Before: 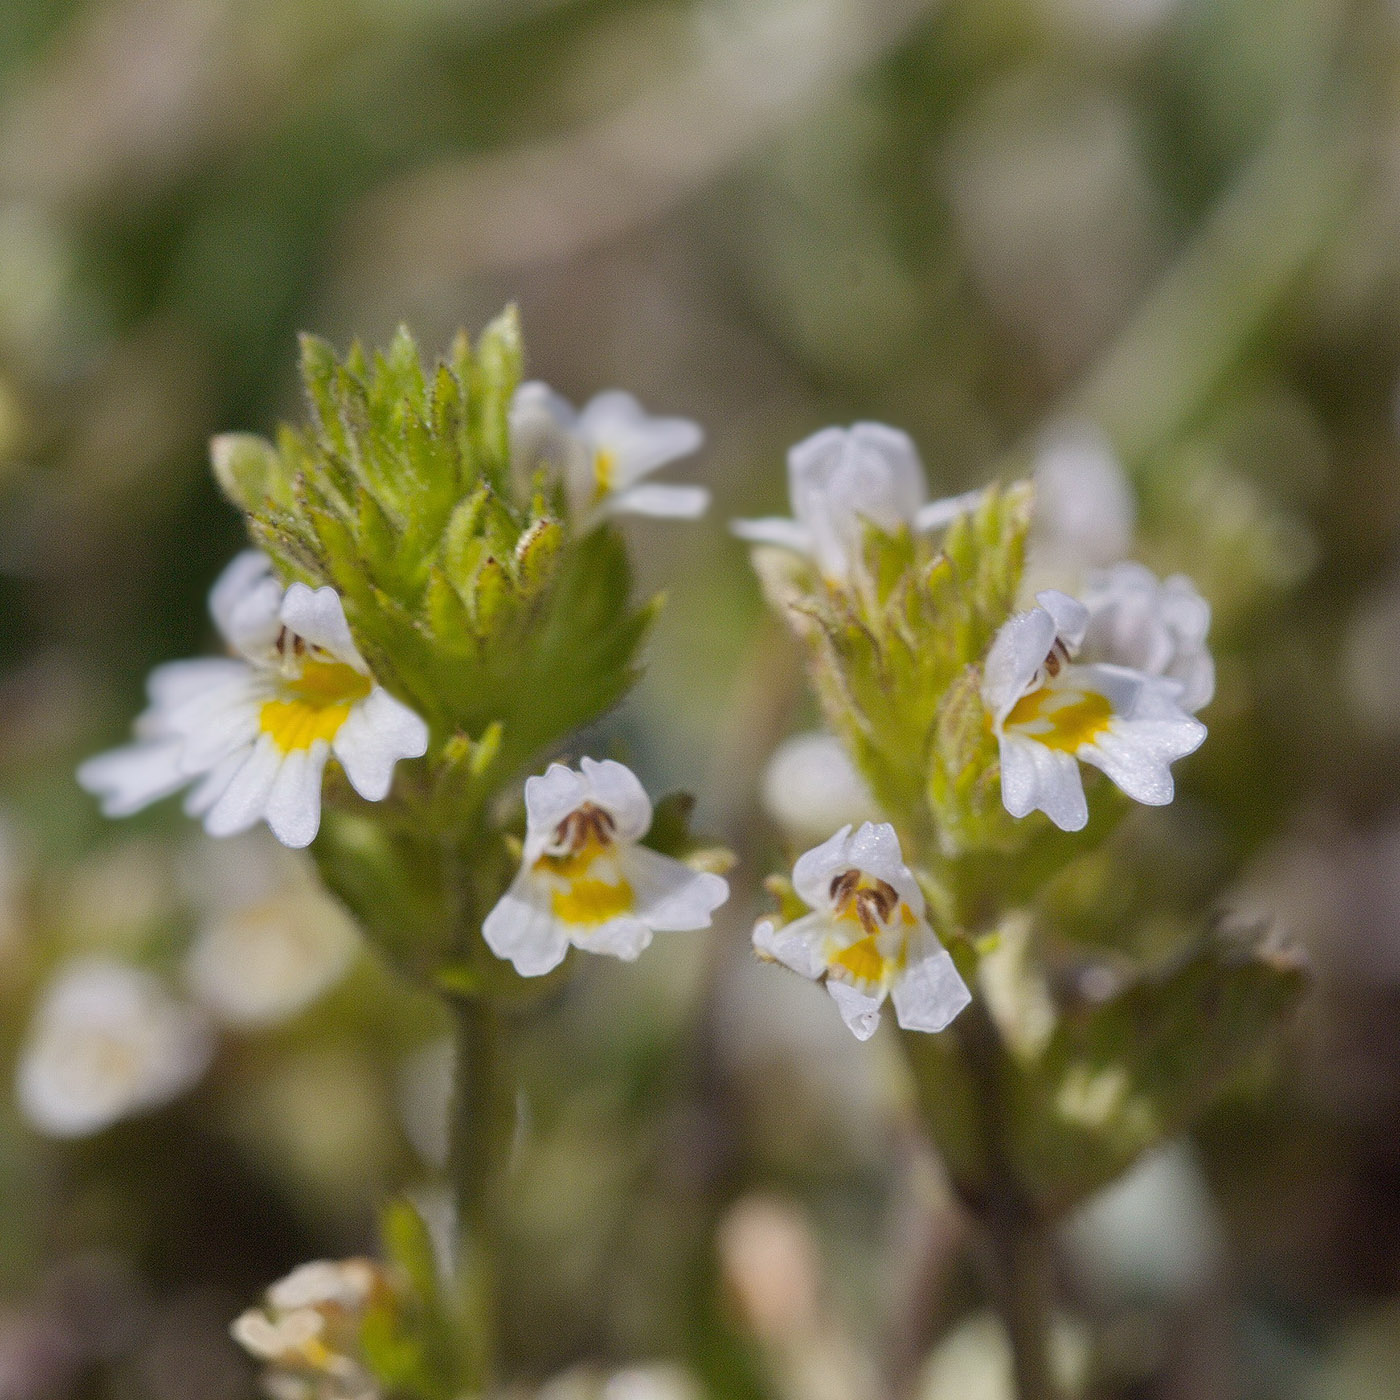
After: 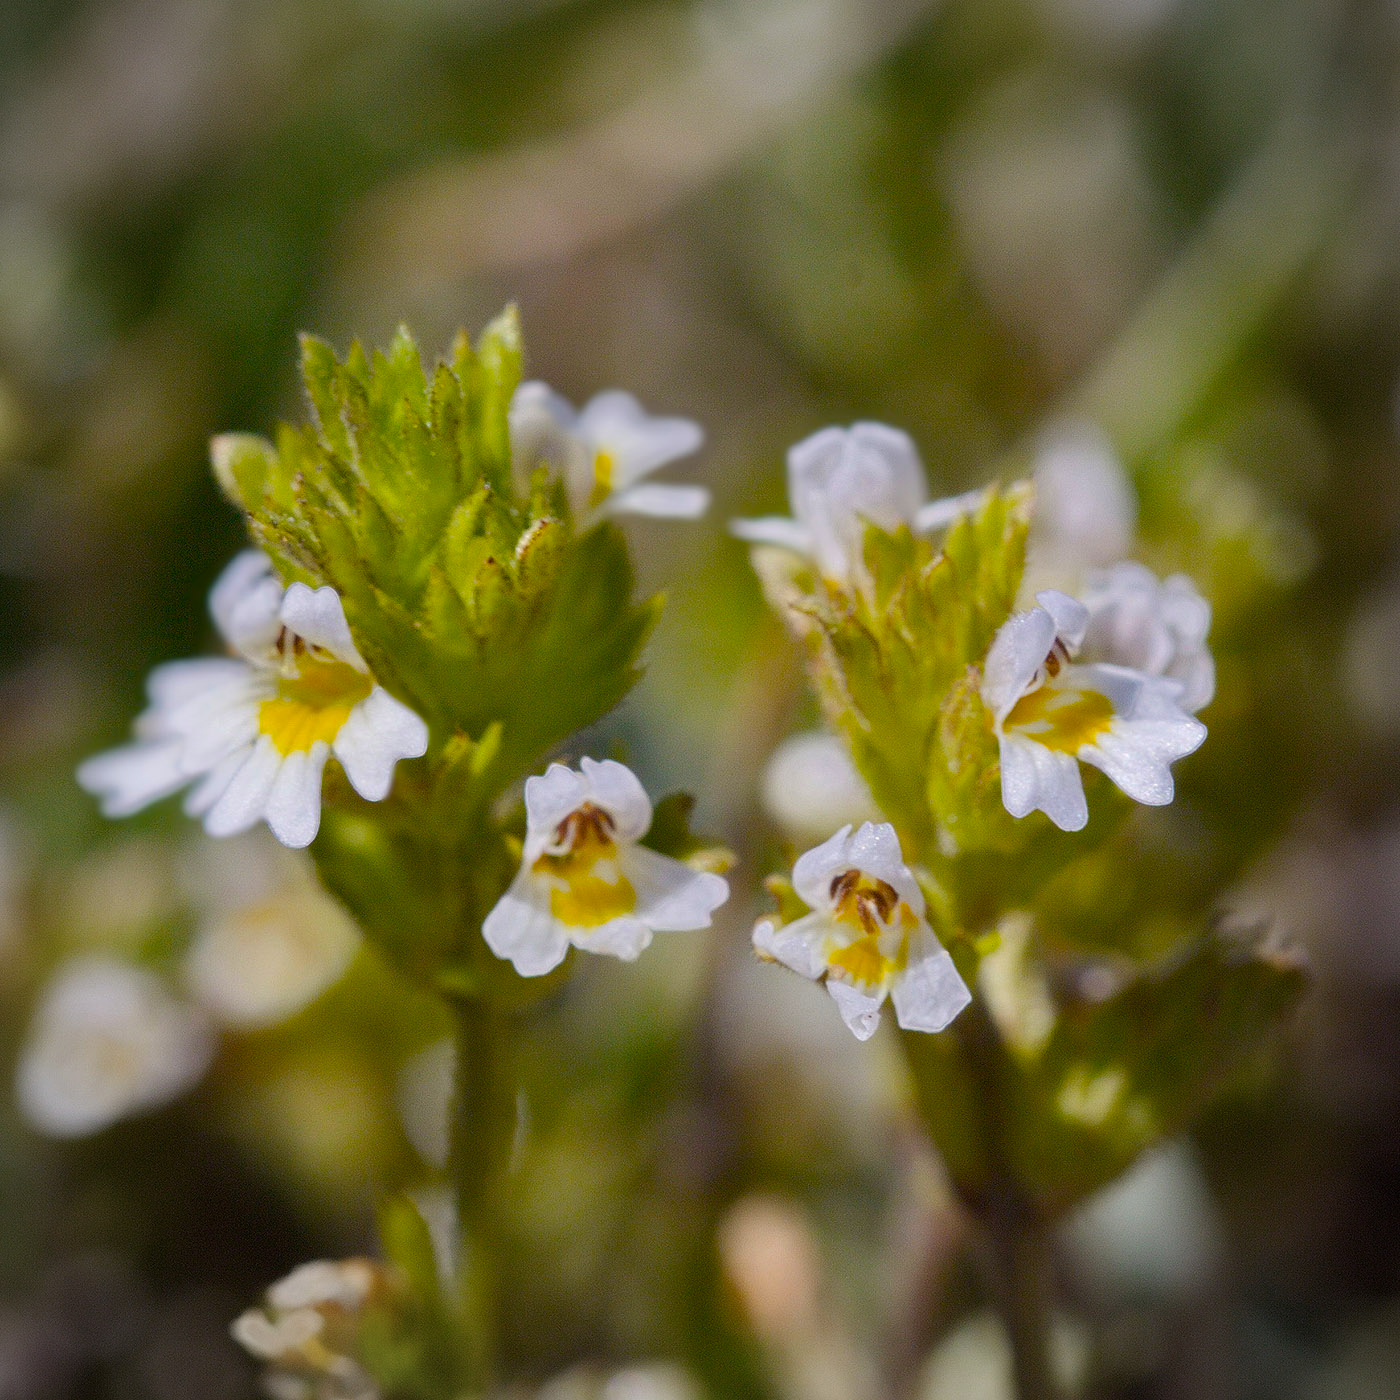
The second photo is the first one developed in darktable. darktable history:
color balance rgb: shadows lift › luminance -20.287%, perceptual saturation grading › global saturation 37.014%, perceptual saturation grading › shadows 36.016%
vignetting: automatic ratio true
